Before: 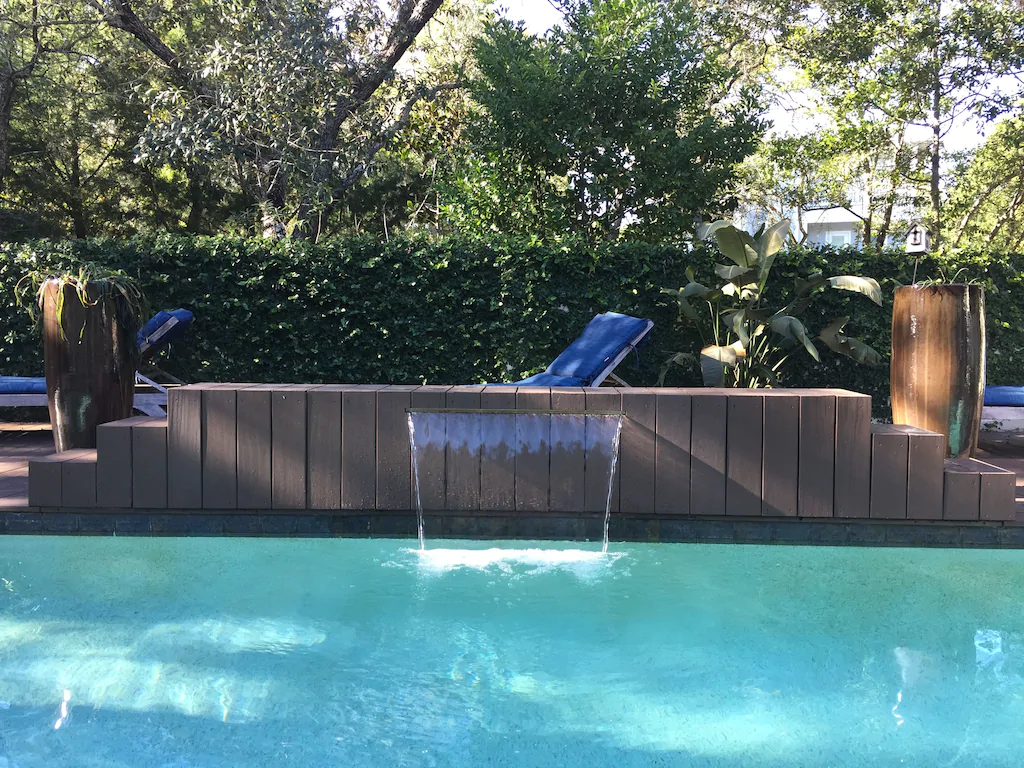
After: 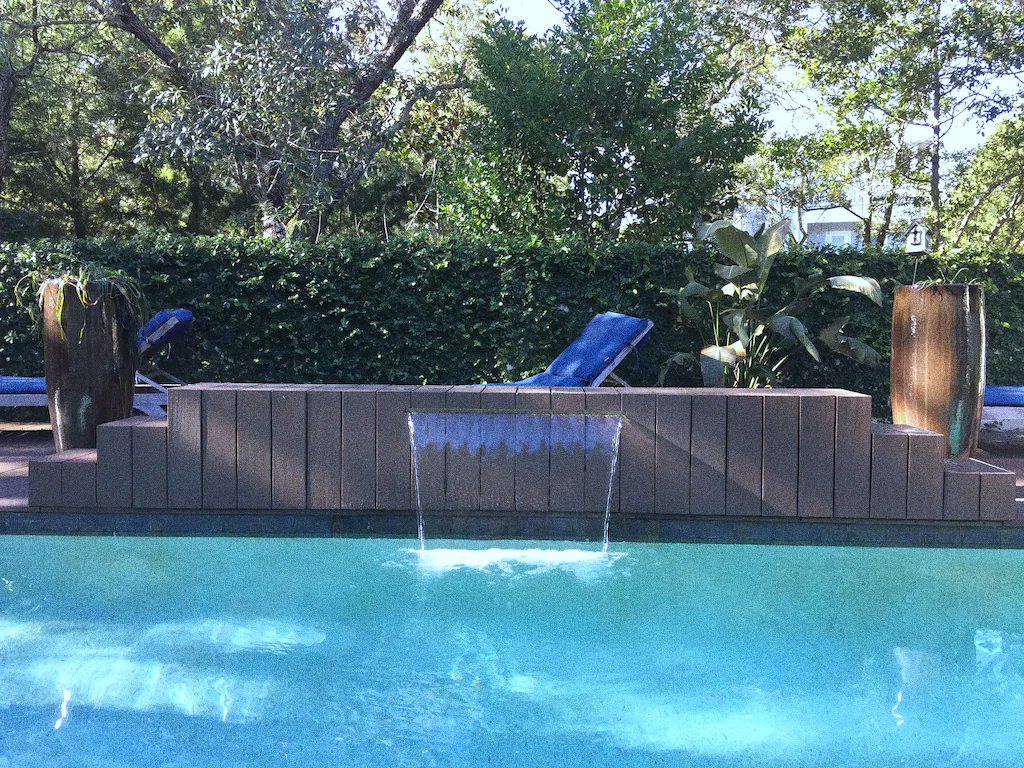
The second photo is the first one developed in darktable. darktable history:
rgb curve: curves: ch0 [(0, 0) (0.053, 0.068) (0.122, 0.128) (1, 1)]
white balance: red 0.931, blue 1.11
grain: coarseness 0.09 ISO, strength 40%
local contrast: mode bilateral grid, contrast 20, coarseness 50, detail 102%, midtone range 0.2
